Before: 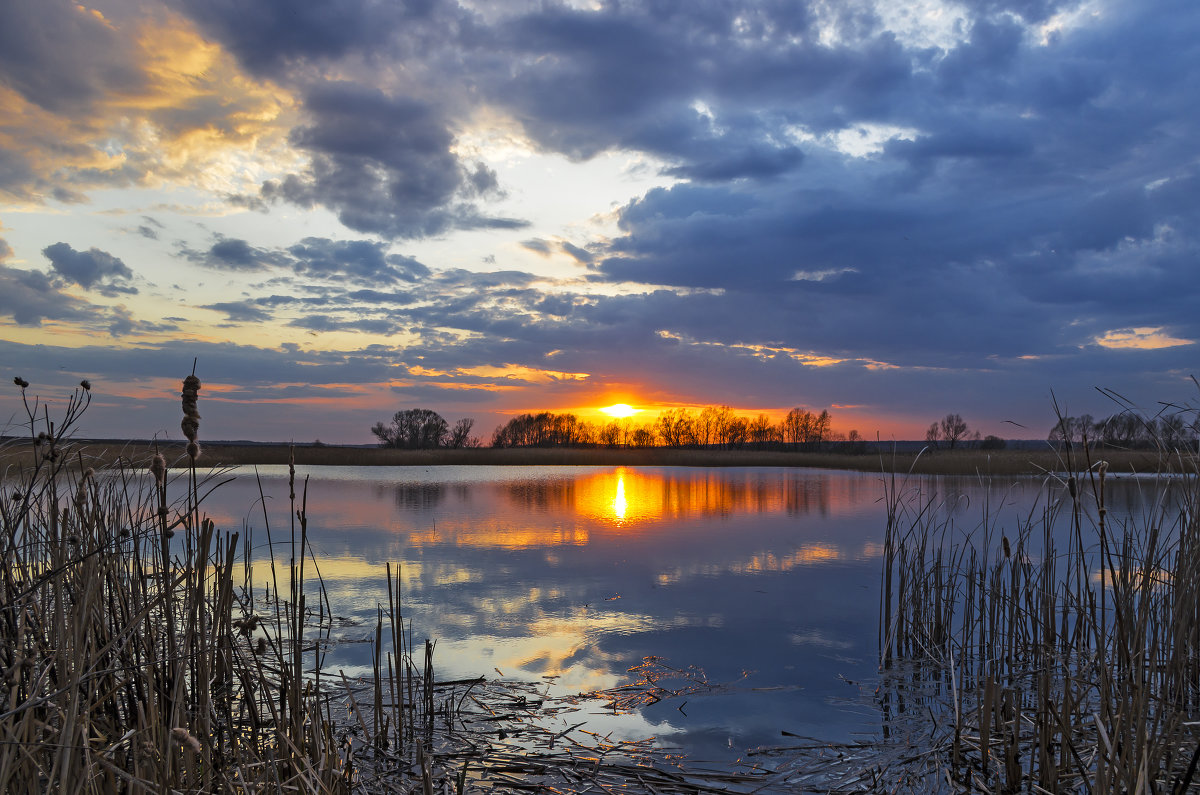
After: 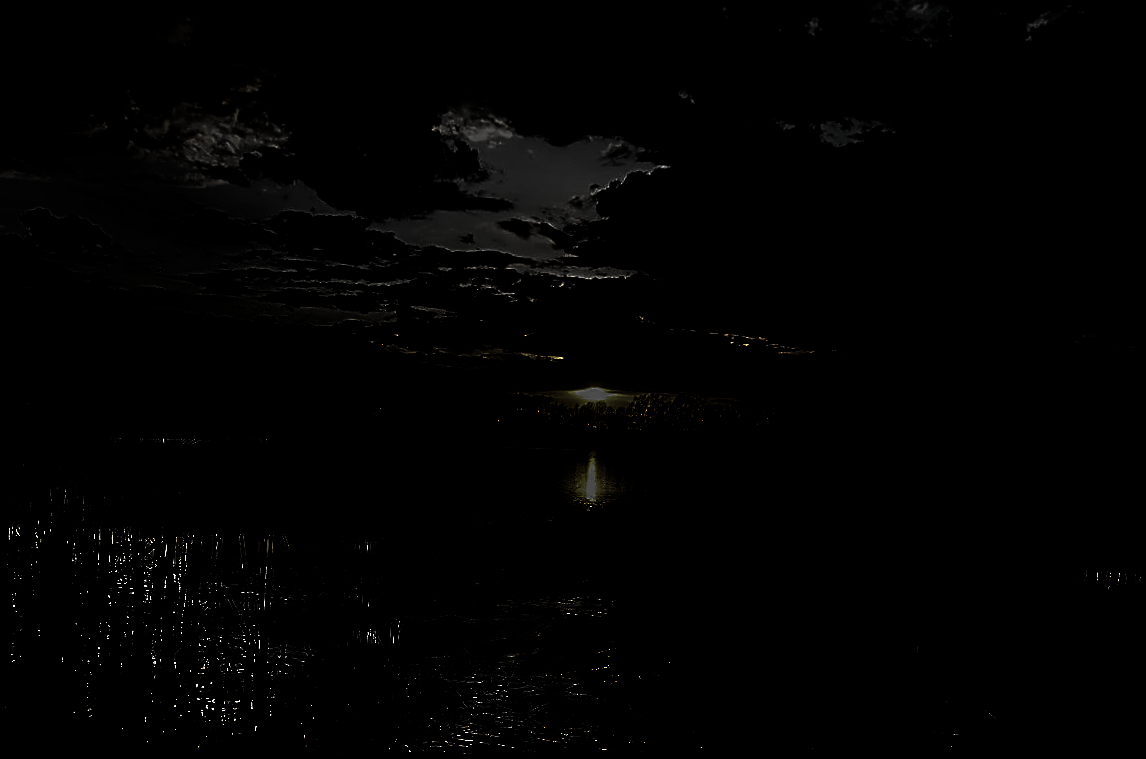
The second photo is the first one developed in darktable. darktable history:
crop and rotate: angle -1.77°
sharpen: amount 0.908
levels: levels [0.721, 0.937, 0.997]
contrast brightness saturation: contrast -0.164, brightness 0.045, saturation -0.119
